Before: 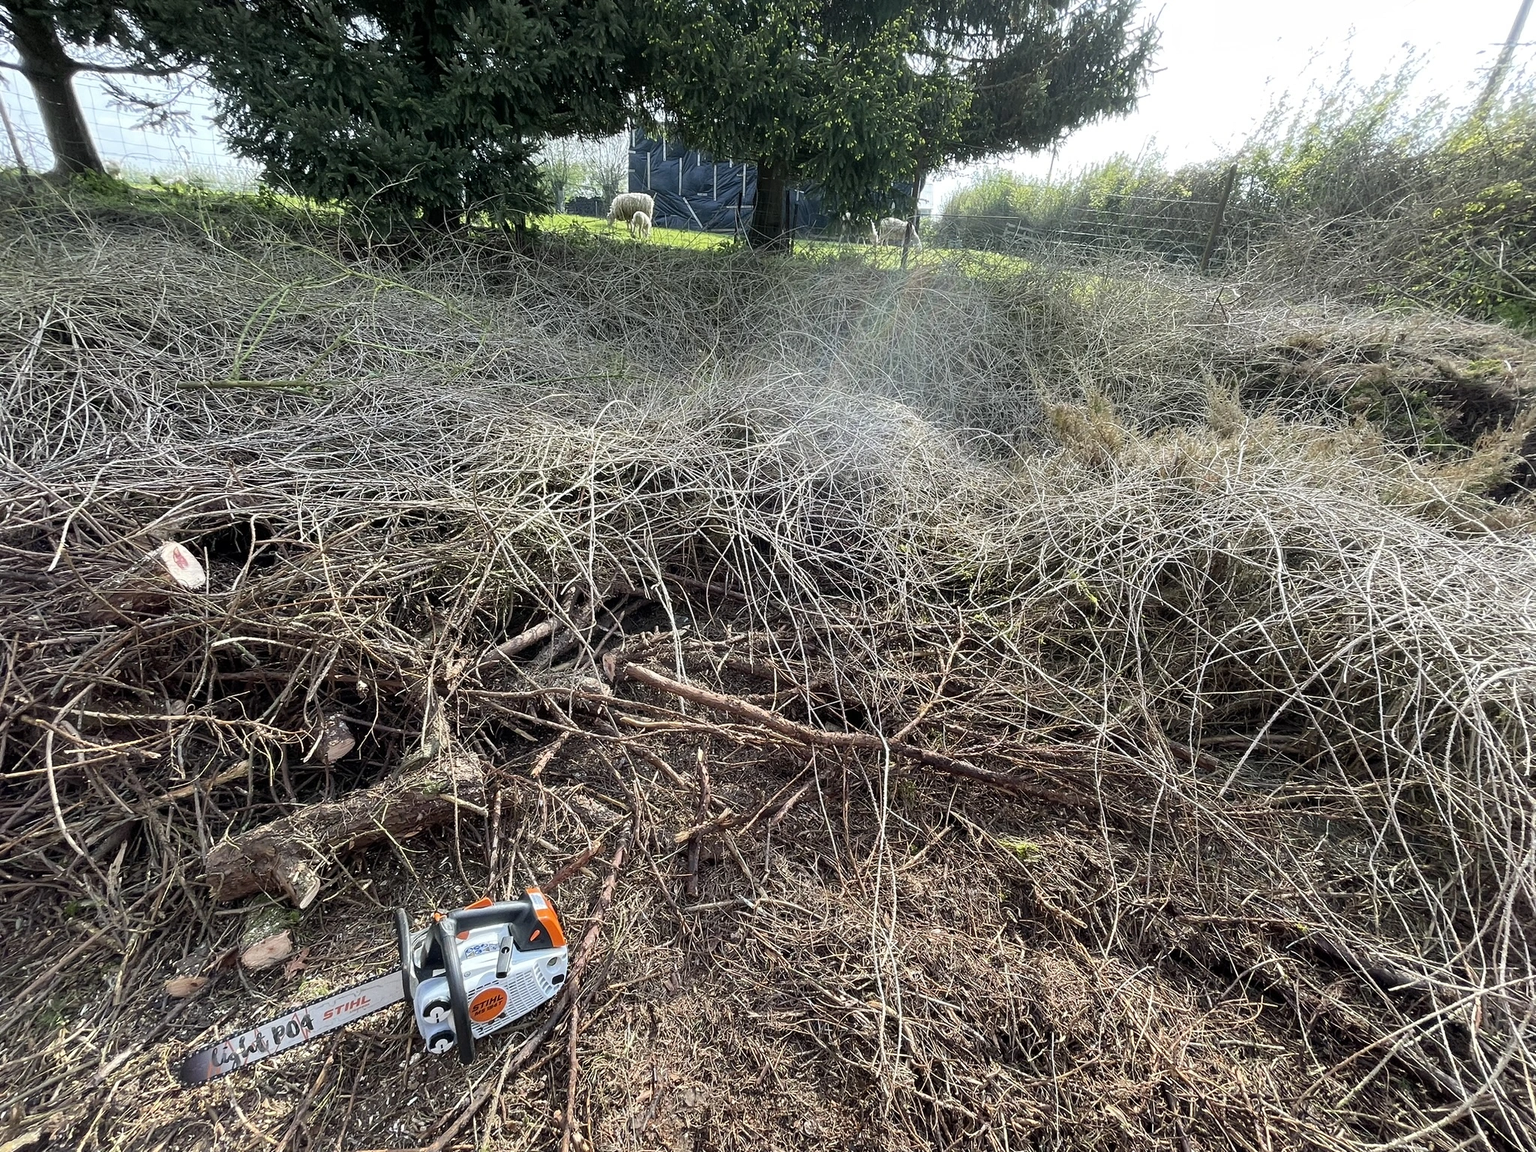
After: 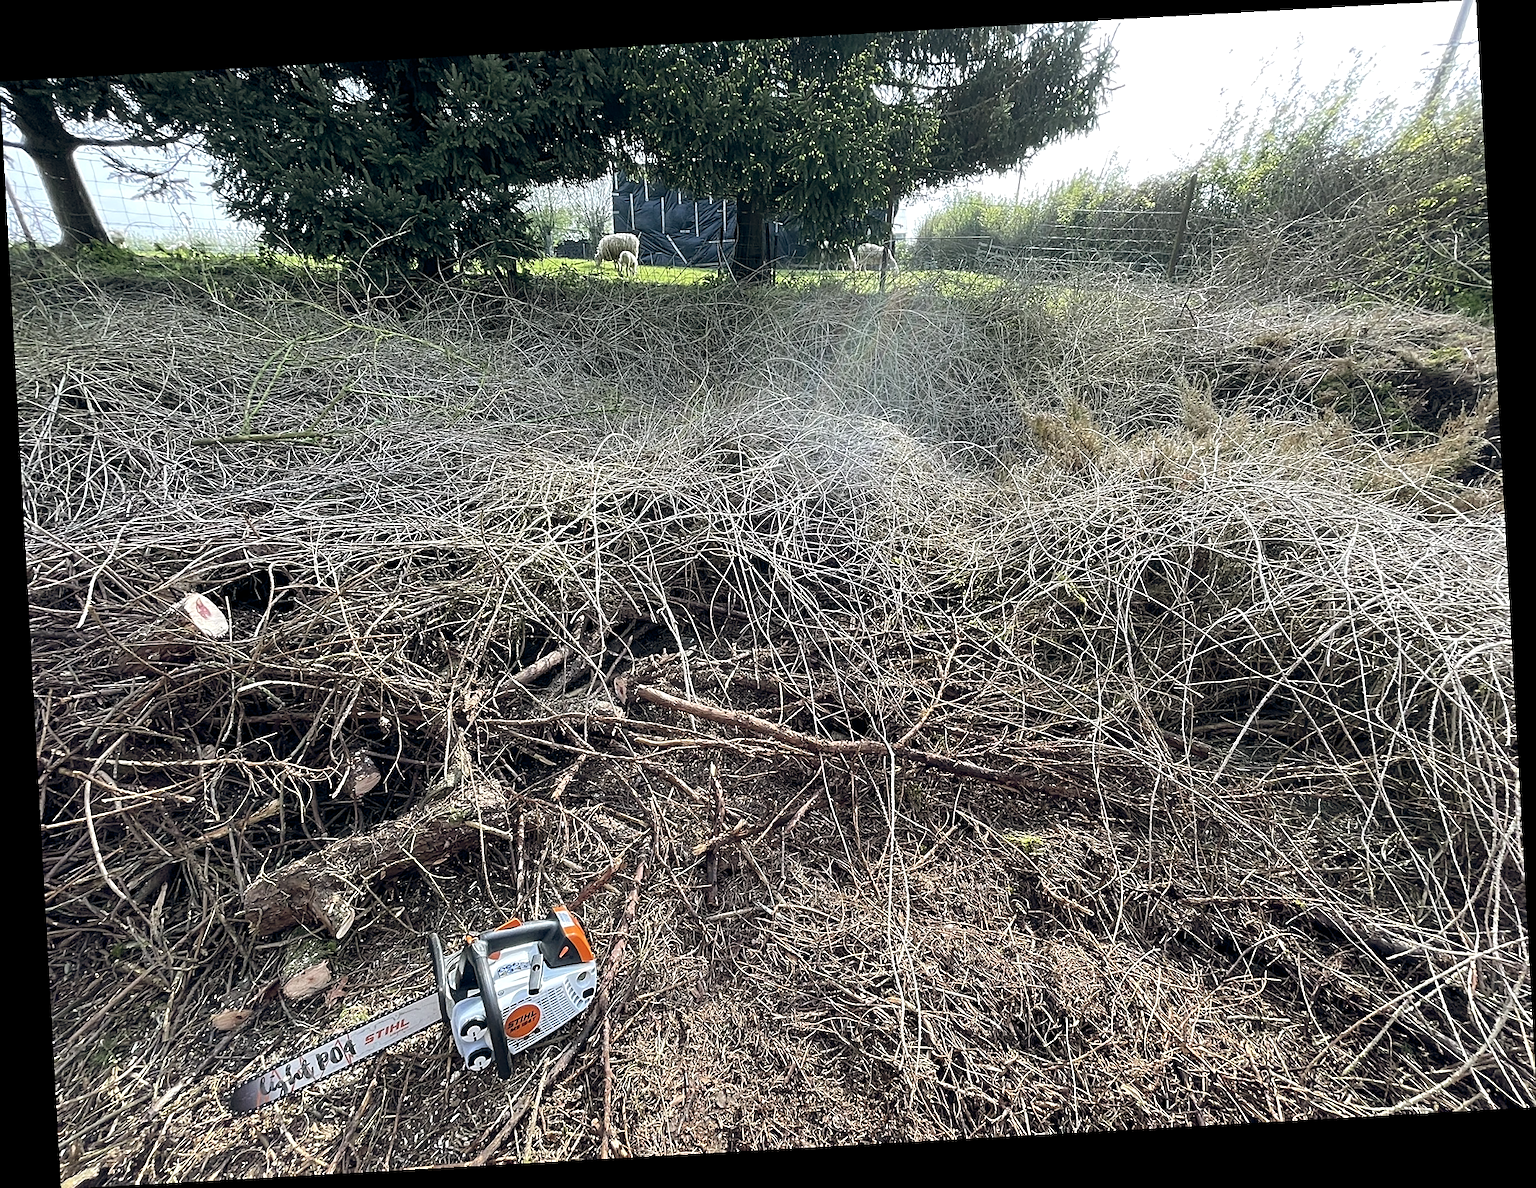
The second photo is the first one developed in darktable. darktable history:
rotate and perspective: rotation -3.18°, automatic cropping off
white balance: emerald 1
color balance rgb: shadows lift › chroma 3.88%, shadows lift › hue 88.52°, power › hue 214.65°, global offset › chroma 0.1%, global offset › hue 252.4°, contrast 4.45%
sharpen: on, module defaults
